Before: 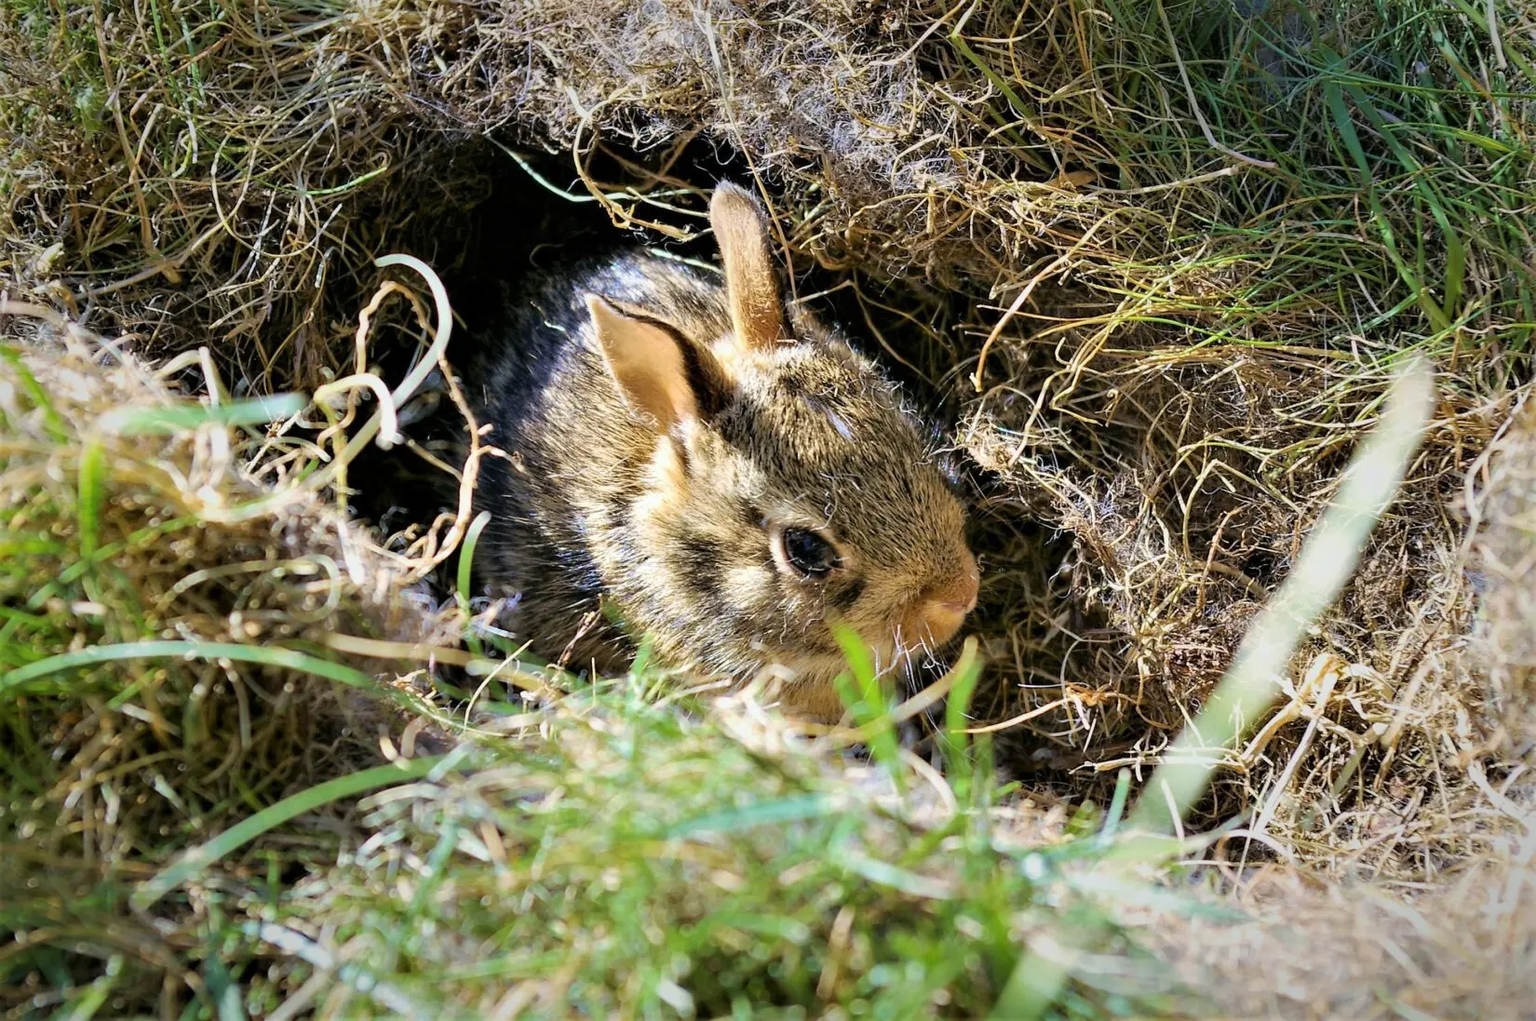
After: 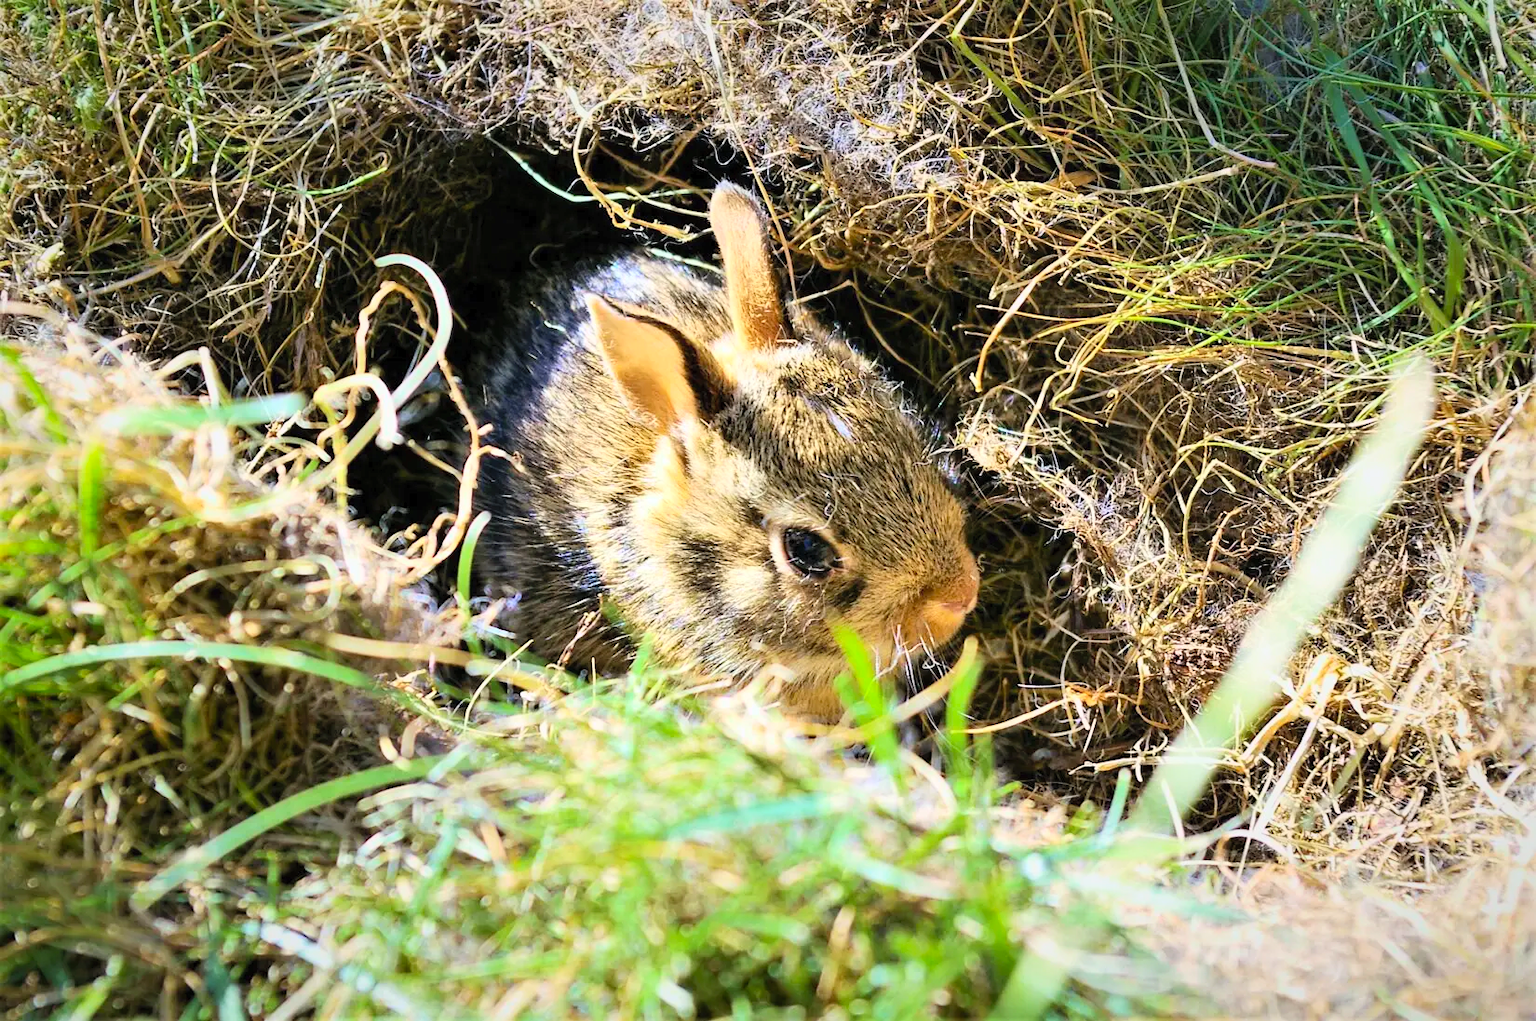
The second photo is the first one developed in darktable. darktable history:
contrast brightness saturation: contrast 0.238, brightness 0.253, saturation 0.379
